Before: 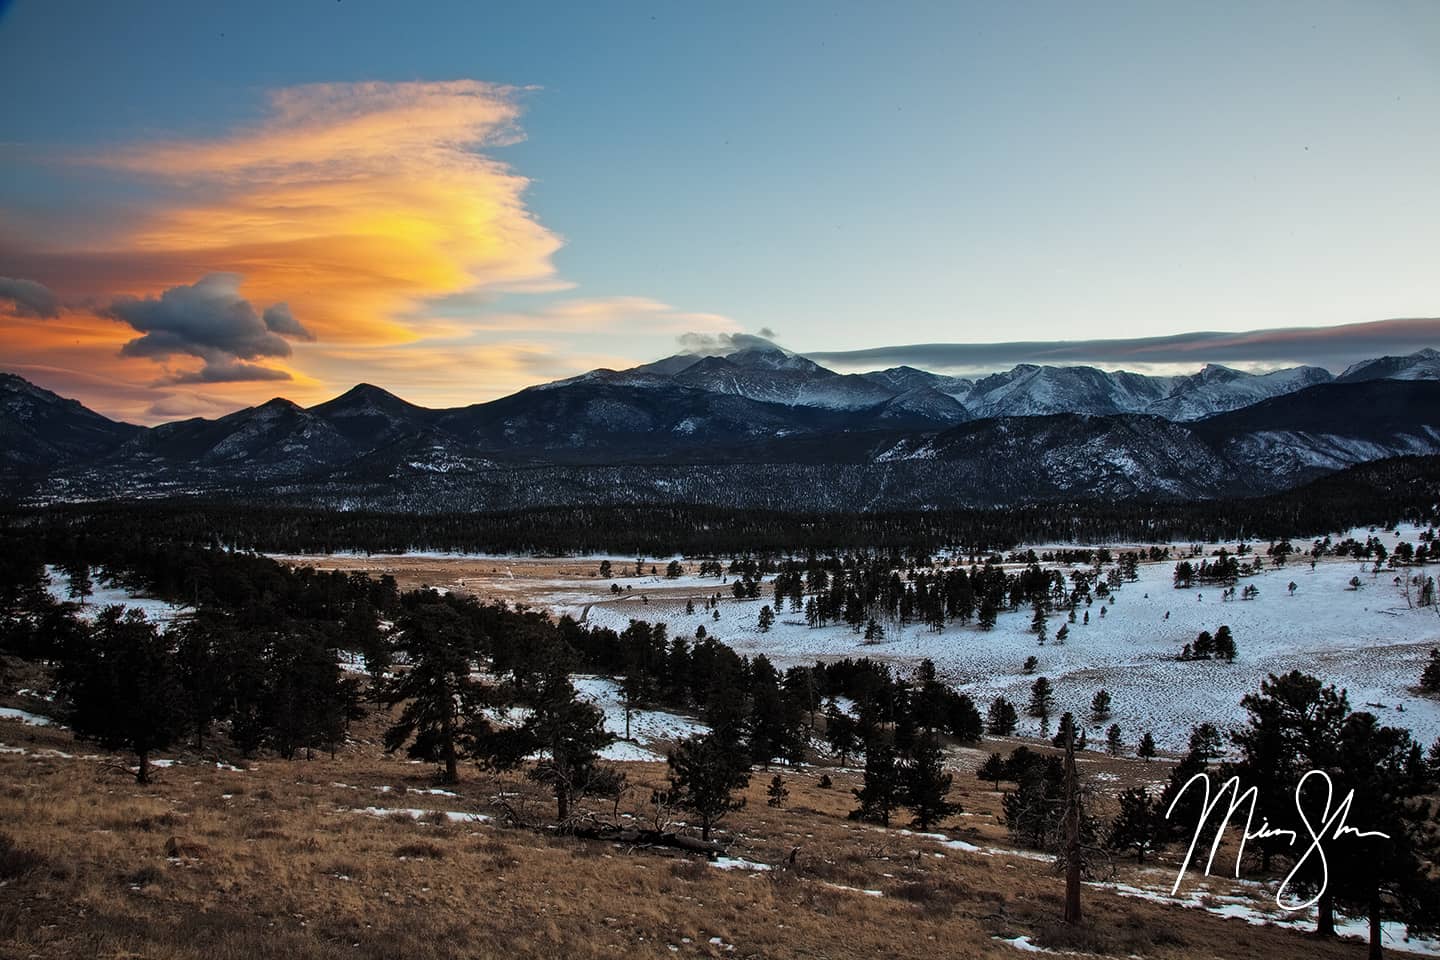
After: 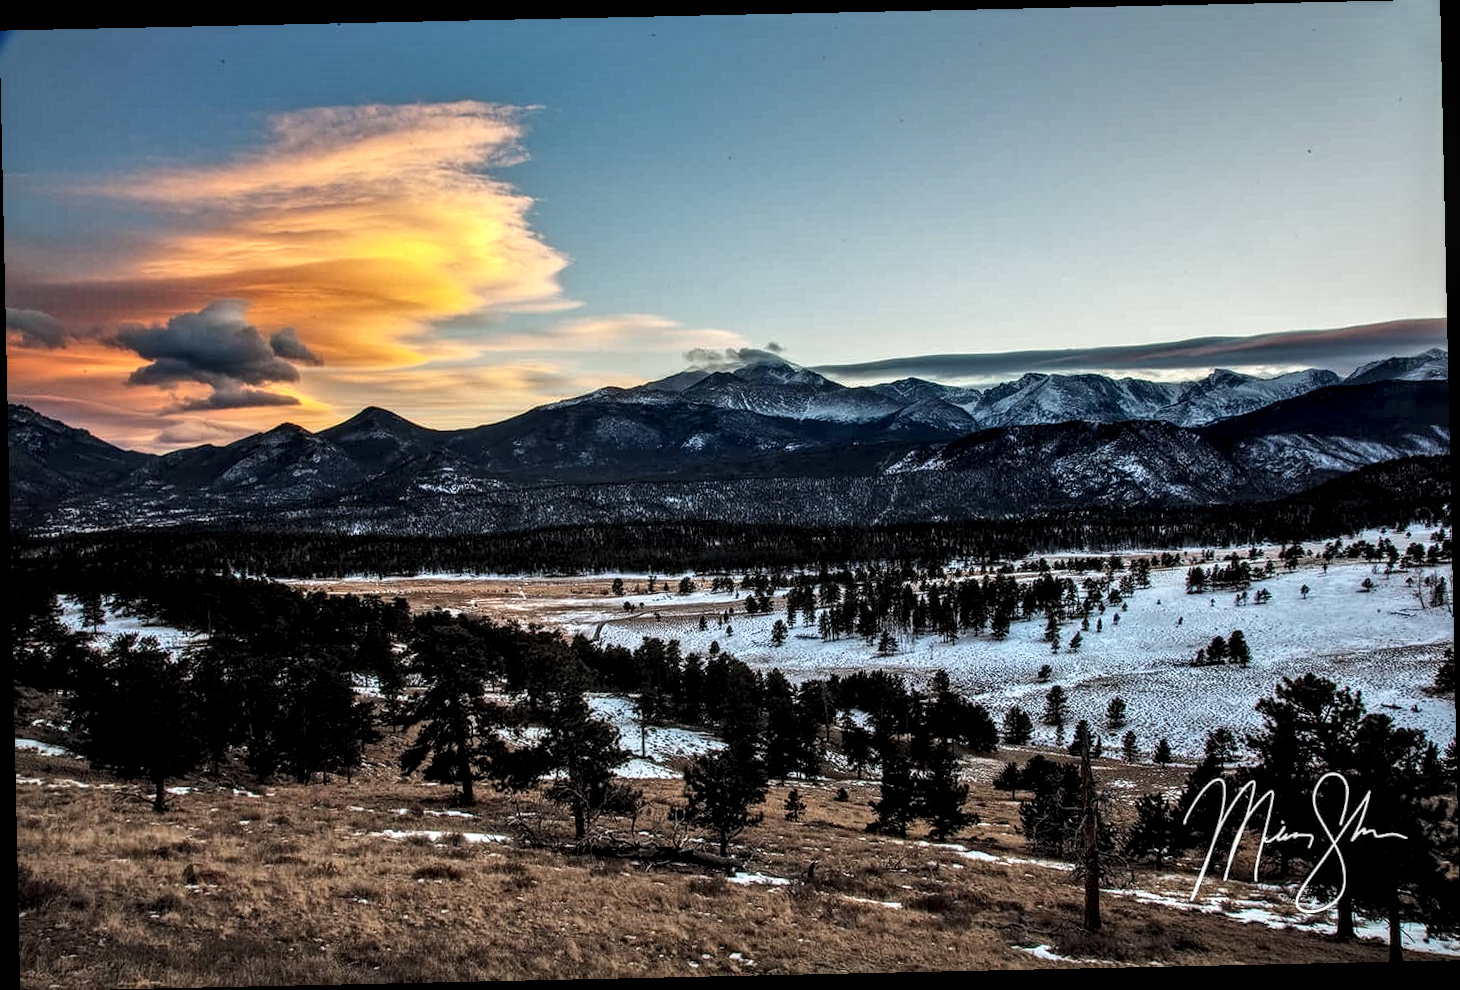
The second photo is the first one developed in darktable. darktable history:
local contrast: highlights 19%, detail 186%
fill light: on, module defaults
rotate and perspective: rotation -1.24°, automatic cropping off
